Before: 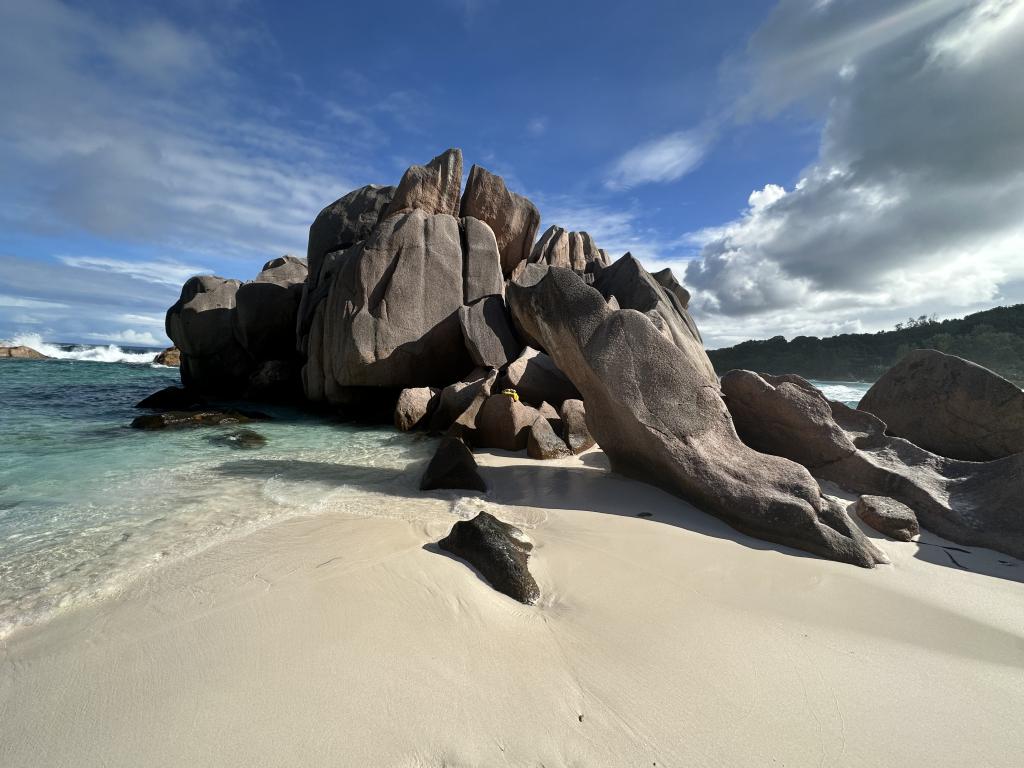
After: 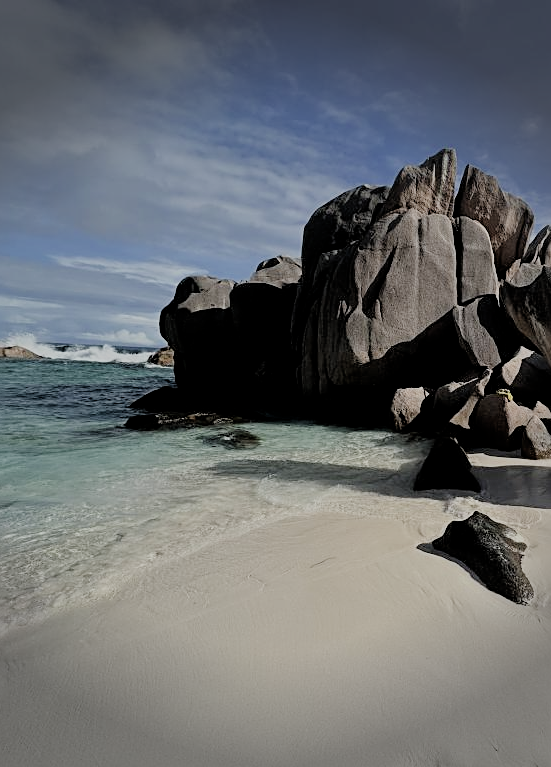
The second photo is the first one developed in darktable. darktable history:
vignetting: fall-off start 90.45%, fall-off radius 38.29%, width/height ratio 1.222, shape 1.3
color correction: highlights b* -0.017, saturation 0.777
crop: left 0.599%, right 45.512%, bottom 0.082%
sharpen: on, module defaults
filmic rgb: middle gray luminance 18.12%, black relative exposure -7.51 EV, white relative exposure 8.44 EV, threshold 3.05 EV, target black luminance 0%, hardness 2.23, latitude 19.28%, contrast 0.881, highlights saturation mix 6.5%, shadows ↔ highlights balance 10.54%, enable highlight reconstruction true
